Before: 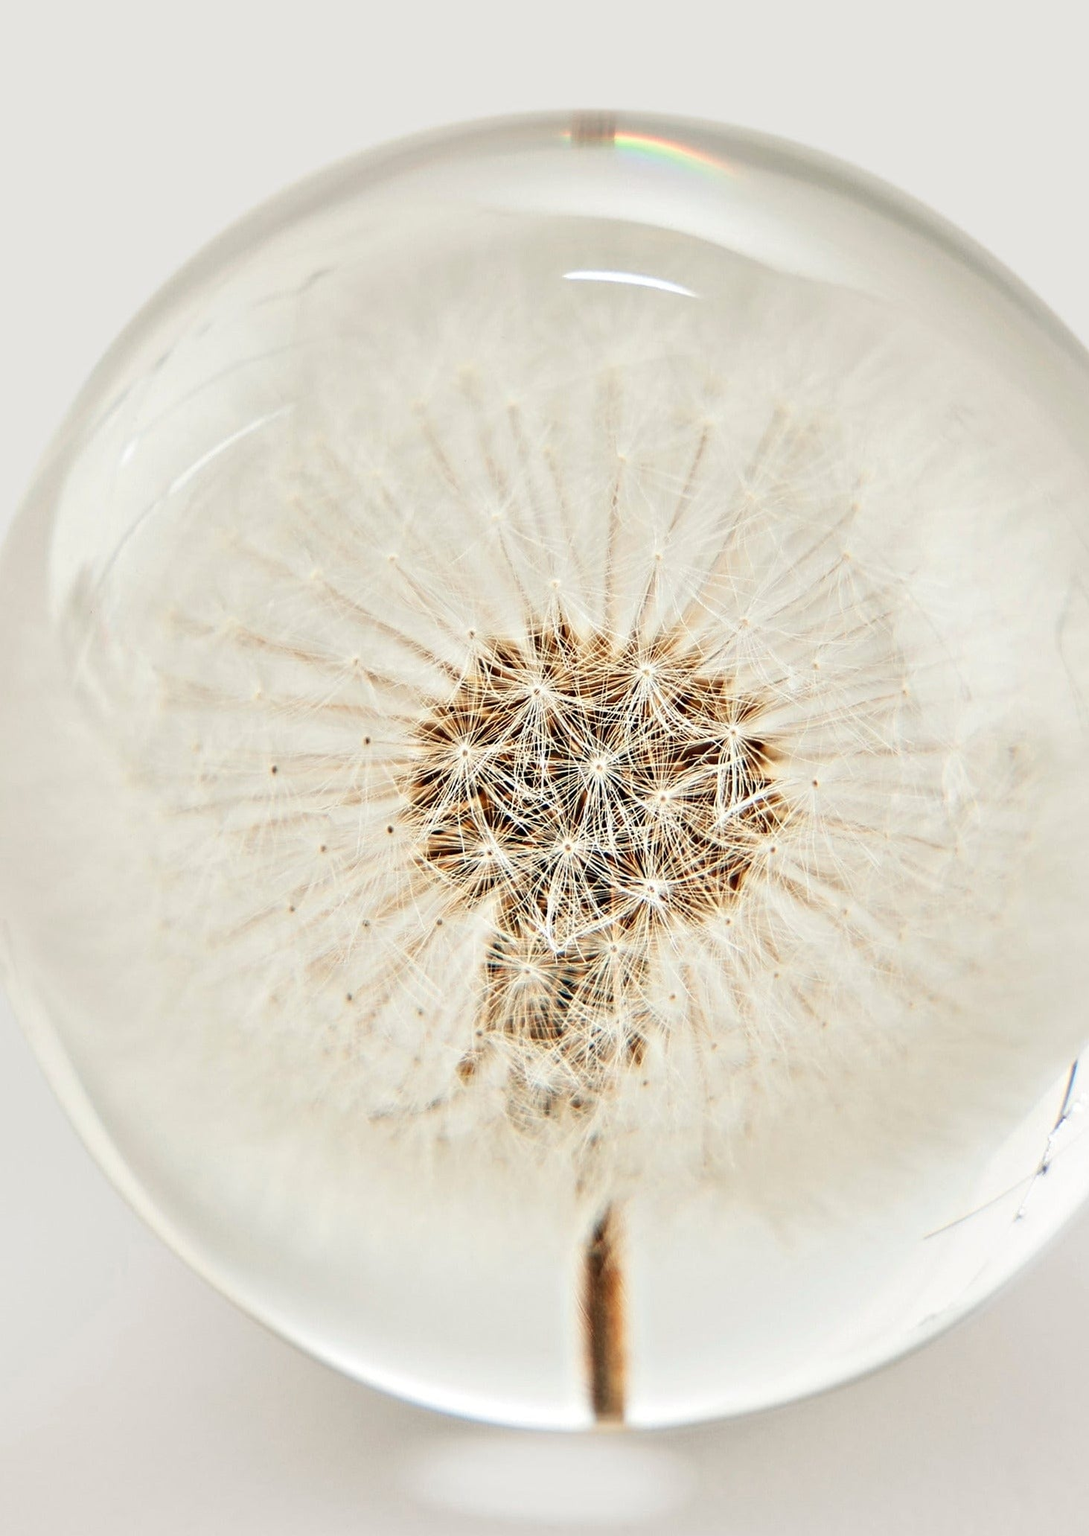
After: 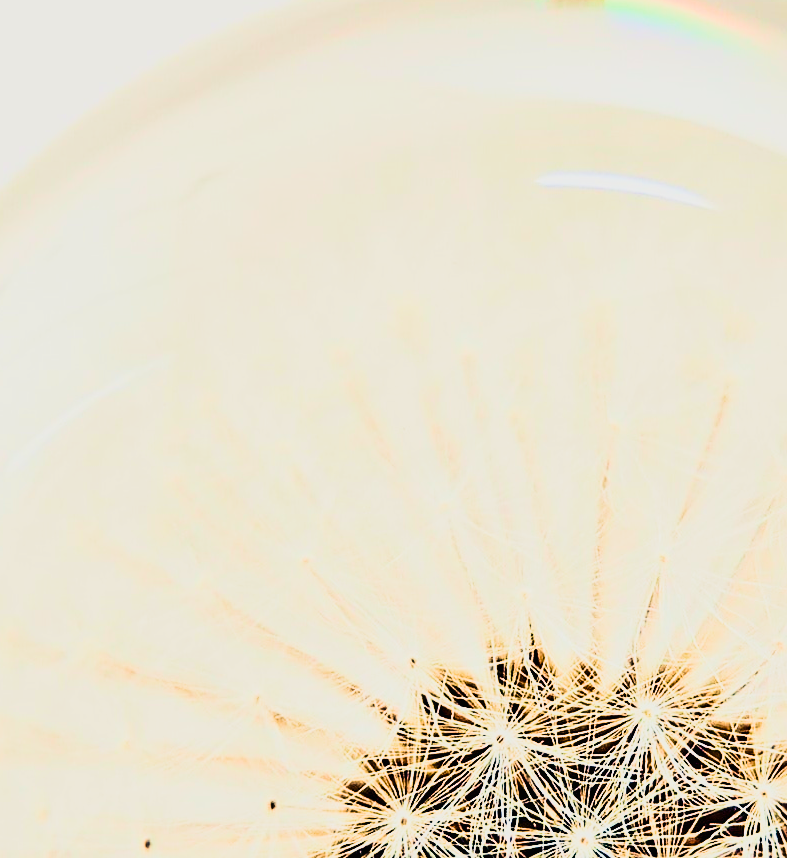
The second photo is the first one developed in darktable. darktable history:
color balance rgb: shadows lift › luminance -41.09%, shadows lift › chroma 14.415%, shadows lift › hue 258.57°, highlights gain › luminance 15.016%, linear chroma grading › shadows -7.53%, linear chroma grading › global chroma 9.928%, perceptual saturation grading › global saturation 26.283%, perceptual saturation grading › highlights -27.974%, perceptual saturation grading › mid-tones 15.544%, perceptual saturation grading › shadows 32.765%, perceptual brilliance grading › global brilliance 14.49%, perceptual brilliance grading › shadows -34.752%, global vibrance 20%
crop: left 15.116%, top 9.244%, right 31.074%, bottom 49.128%
velvia: strength 74.52%
contrast brightness saturation: contrast 0.223
sharpen: on, module defaults
tone curve: curves: ch0 [(0, 0.006) (0.184, 0.172) (0.405, 0.46) (0.456, 0.528) (0.634, 0.728) (0.877, 0.89) (0.984, 0.935)]; ch1 [(0, 0) (0.443, 0.43) (0.492, 0.495) (0.566, 0.582) (0.595, 0.606) (0.608, 0.609) (0.65, 0.677) (1, 1)]; ch2 [(0, 0) (0.33, 0.301) (0.421, 0.443) (0.447, 0.489) (0.492, 0.495) (0.537, 0.583) (0.586, 0.591) (0.663, 0.686) (1, 1)], color space Lab, linked channels, preserve colors none
filmic rgb: black relative exposure -7.65 EV, white relative exposure 4.56 EV, hardness 3.61, color science v4 (2020)
